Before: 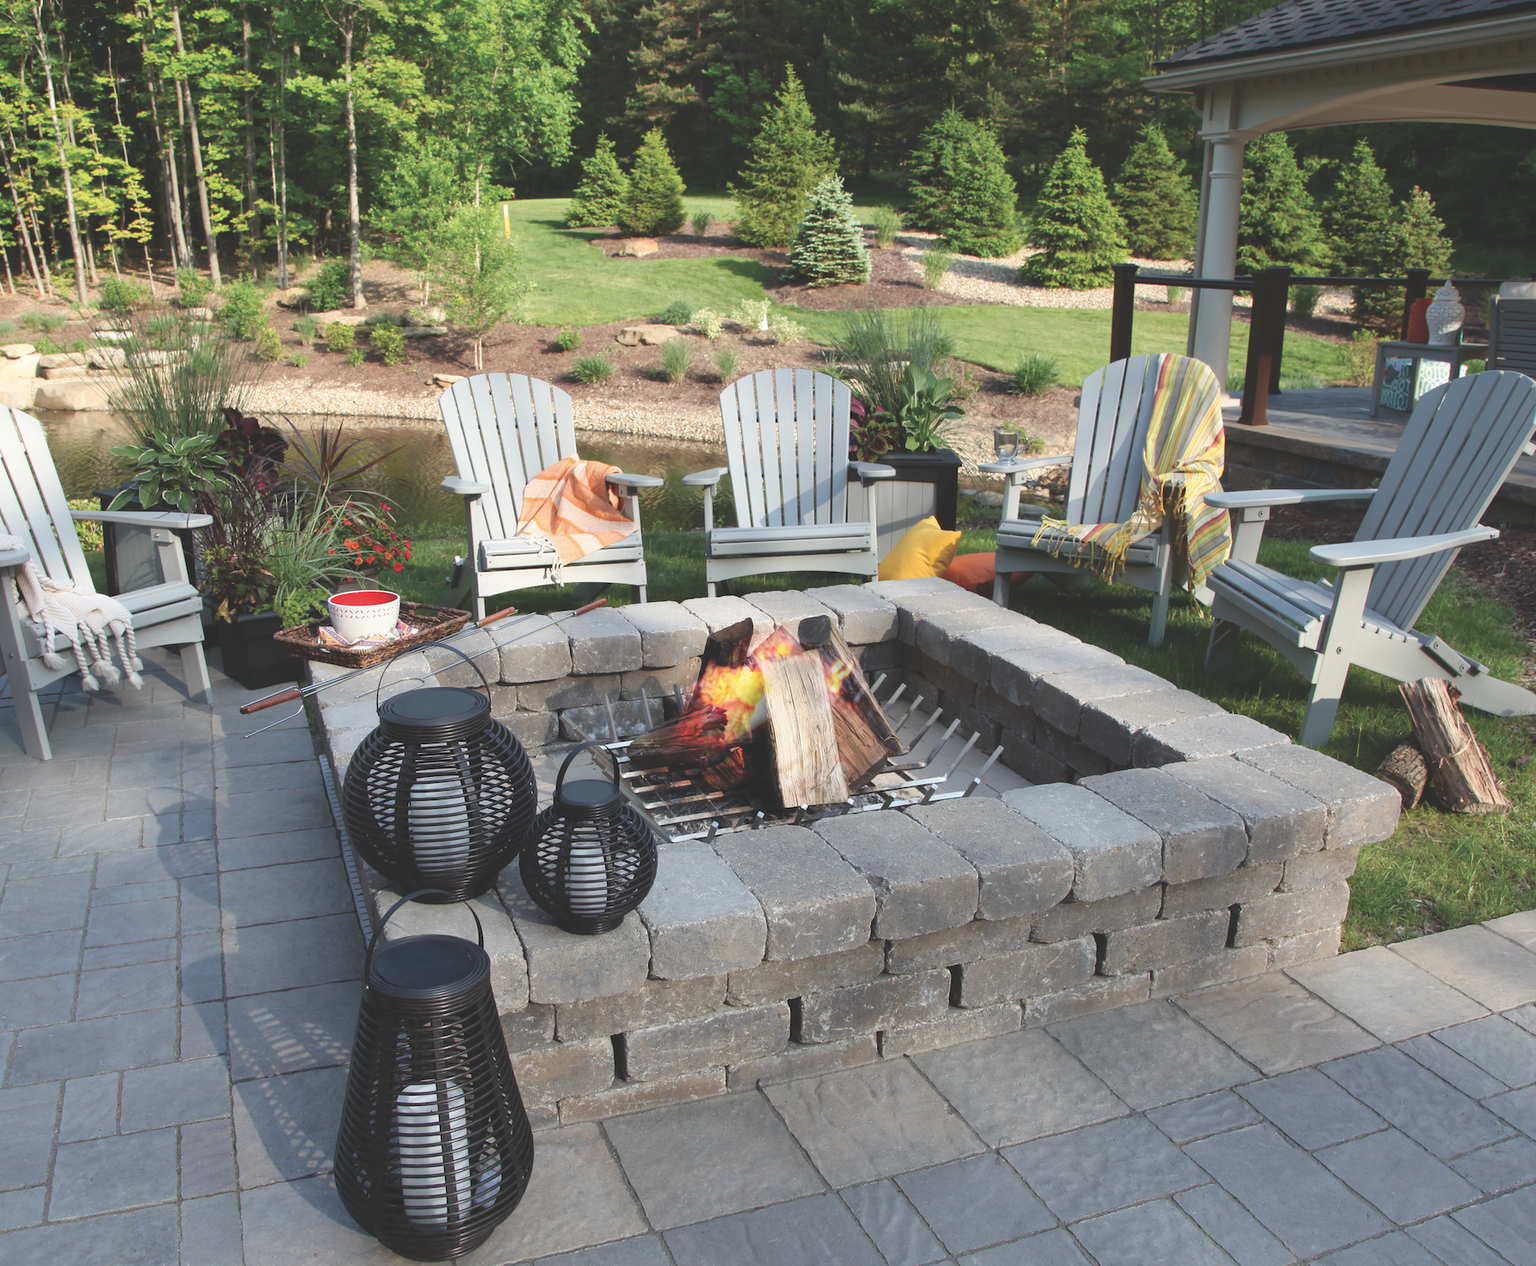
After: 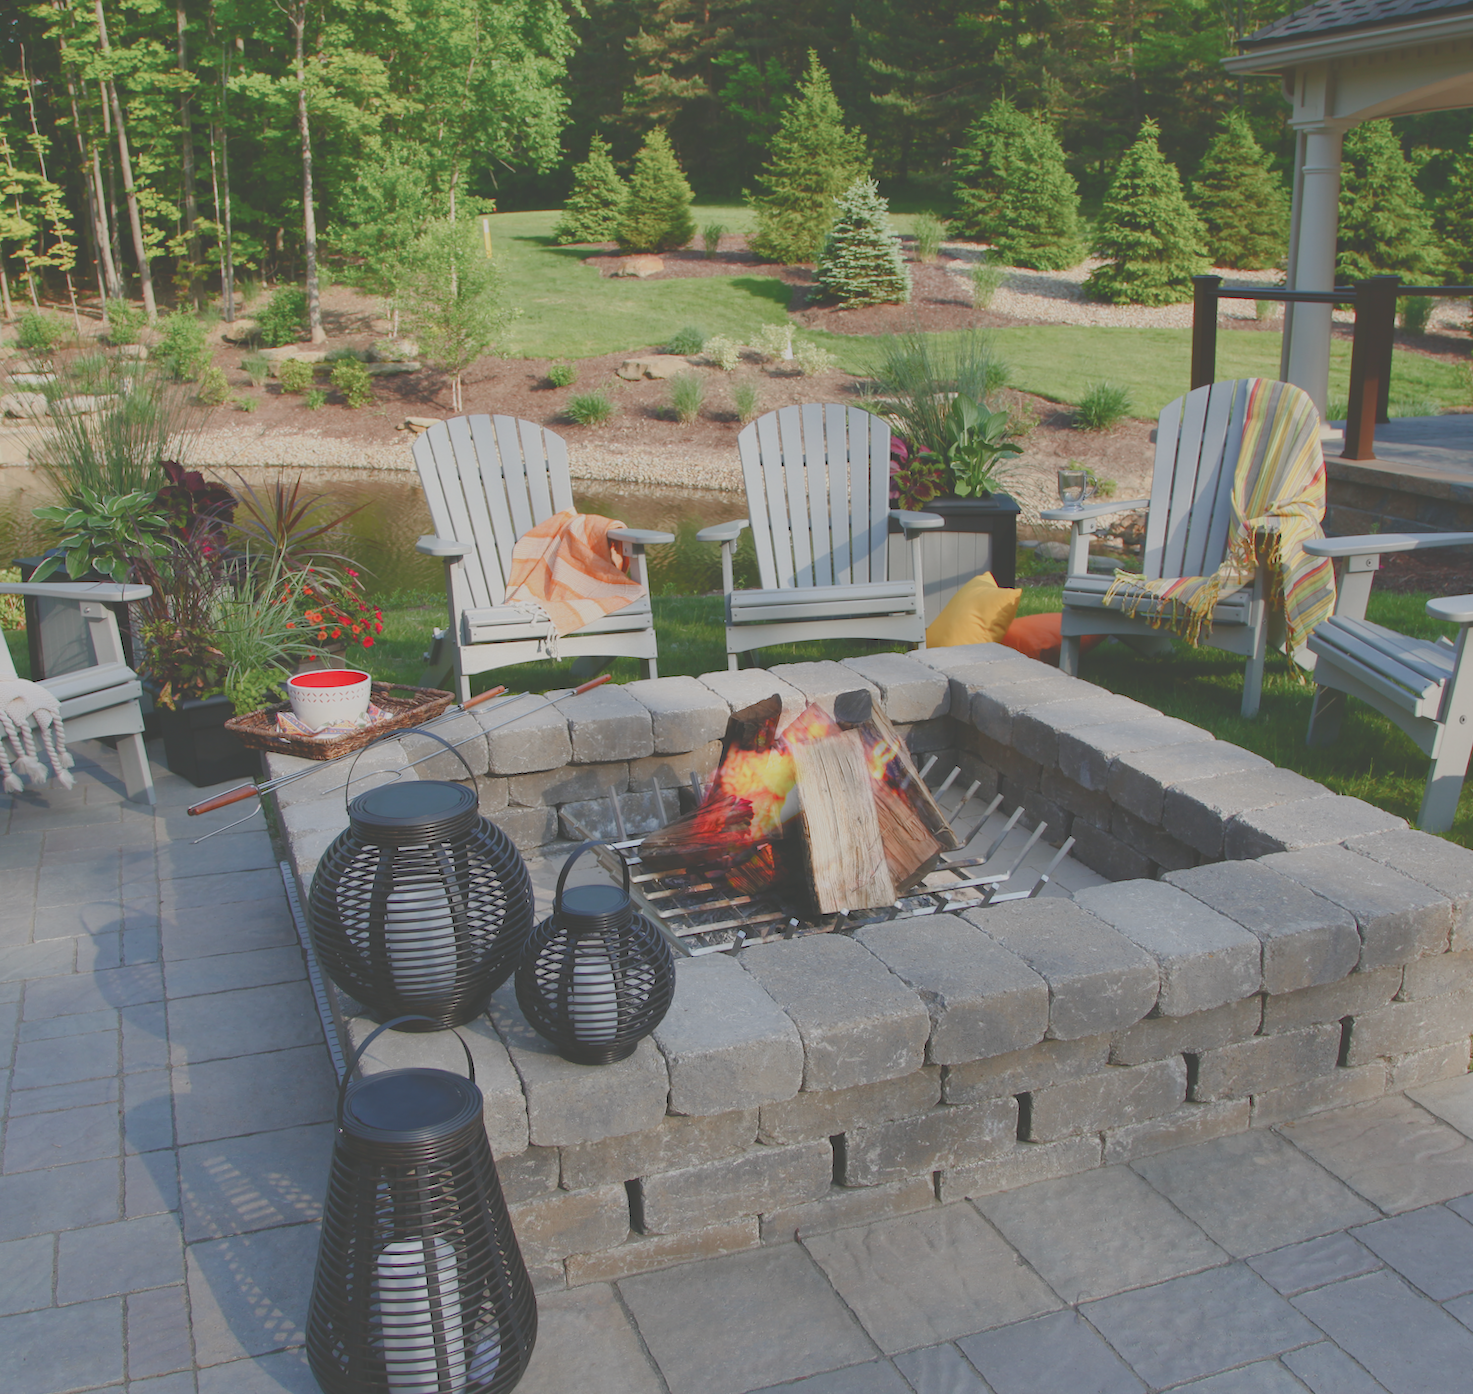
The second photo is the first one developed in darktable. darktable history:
crop and rotate: angle 1°, left 4.281%, top 0.642%, right 11.383%, bottom 2.486%
color balance rgb: shadows lift › chroma 1%, shadows lift › hue 113°, highlights gain › chroma 0.2%, highlights gain › hue 333°, perceptual saturation grading › global saturation 20%, perceptual saturation grading › highlights -50%, perceptual saturation grading › shadows 25%, contrast -30%
shadows and highlights: shadows 25, highlights -25
